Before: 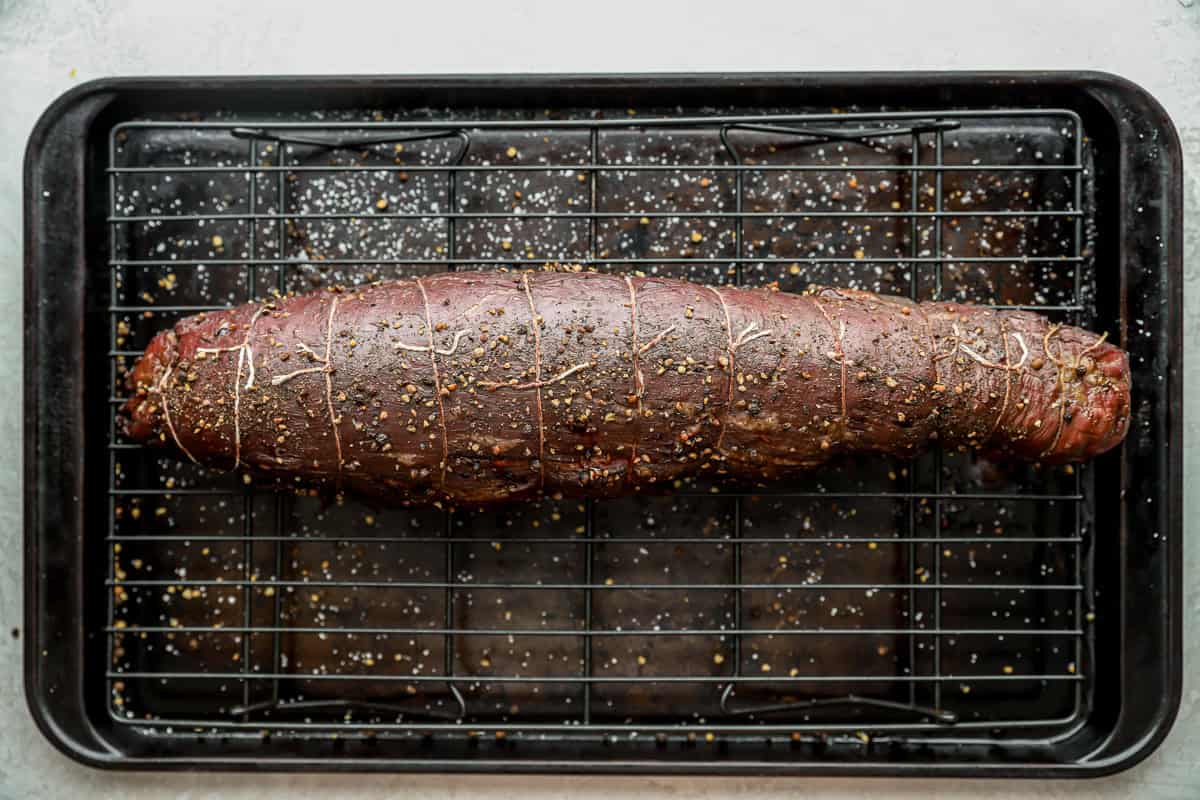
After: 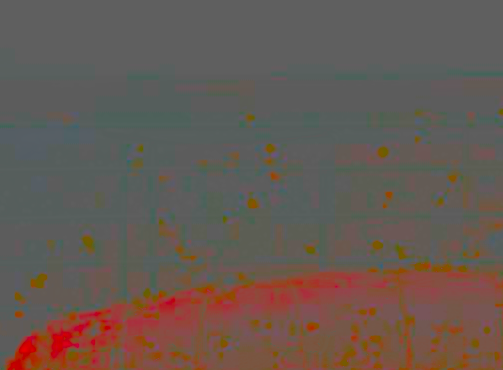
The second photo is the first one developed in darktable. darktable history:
tone equalizer: -8 EV -0.417 EV, -7 EV -0.389 EV, -6 EV -0.333 EV, -5 EV -0.222 EV, -3 EV 0.222 EV, -2 EV 0.333 EV, -1 EV 0.389 EV, +0 EV 0.417 EV, edges refinement/feathering 500, mask exposure compensation -1.57 EV, preserve details no
exposure: black level correction 0.001, exposure 0.5 EV, compensate exposure bias true, compensate highlight preservation false
crop and rotate: left 10.817%, top 0.062%, right 47.194%, bottom 53.626%
contrast brightness saturation: contrast -0.99, brightness -0.17, saturation 0.75
